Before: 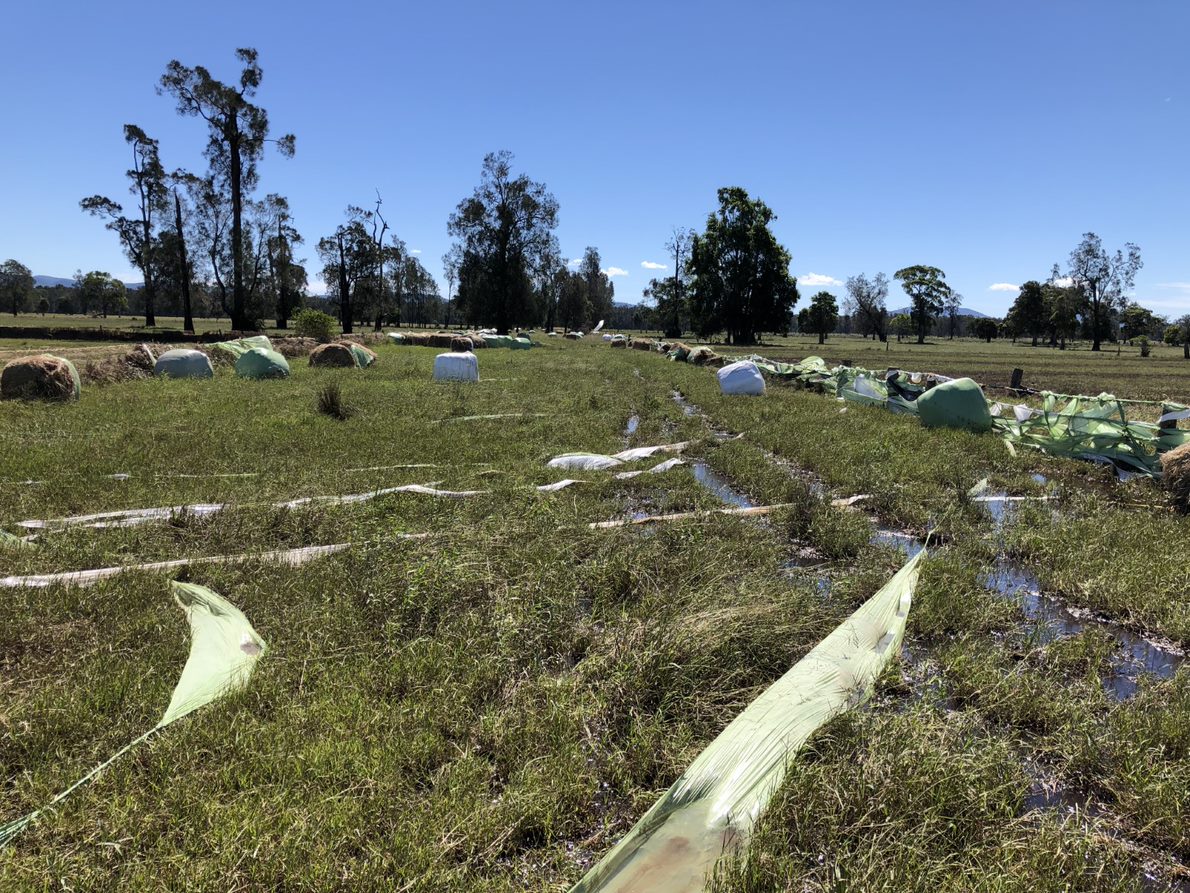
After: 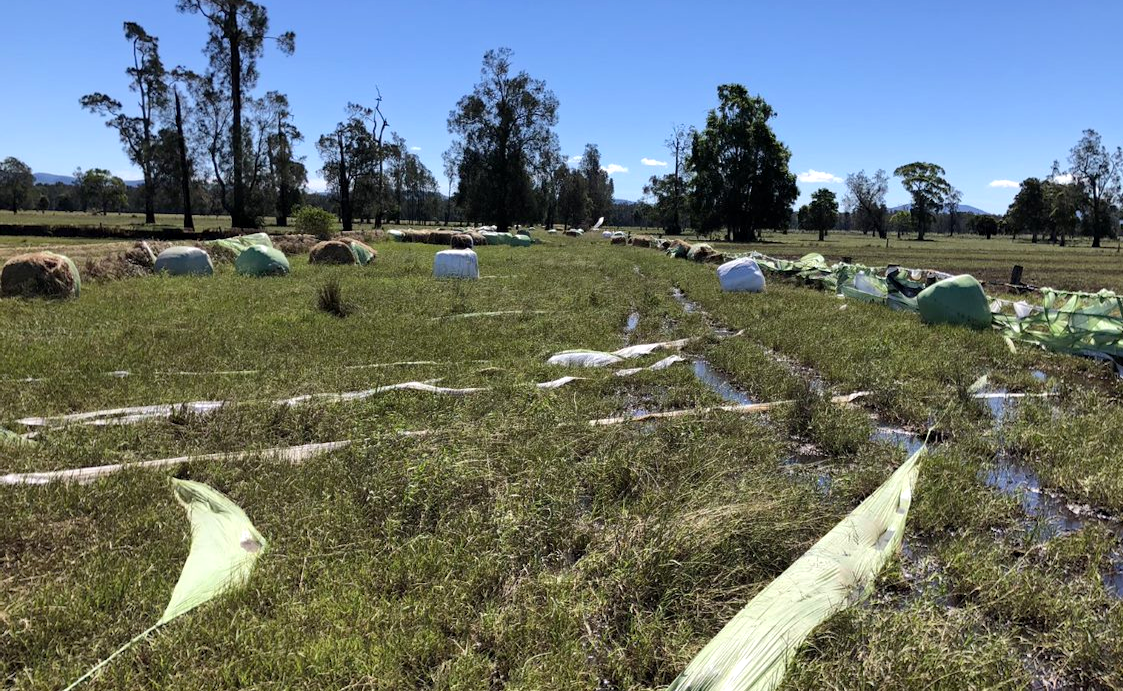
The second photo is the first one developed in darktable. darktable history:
crop and rotate: angle 0.046°, top 11.498%, right 5.517%, bottom 10.964%
haze removal: compatibility mode true, adaptive false
exposure: exposure 0.134 EV, compensate highlight preservation false
